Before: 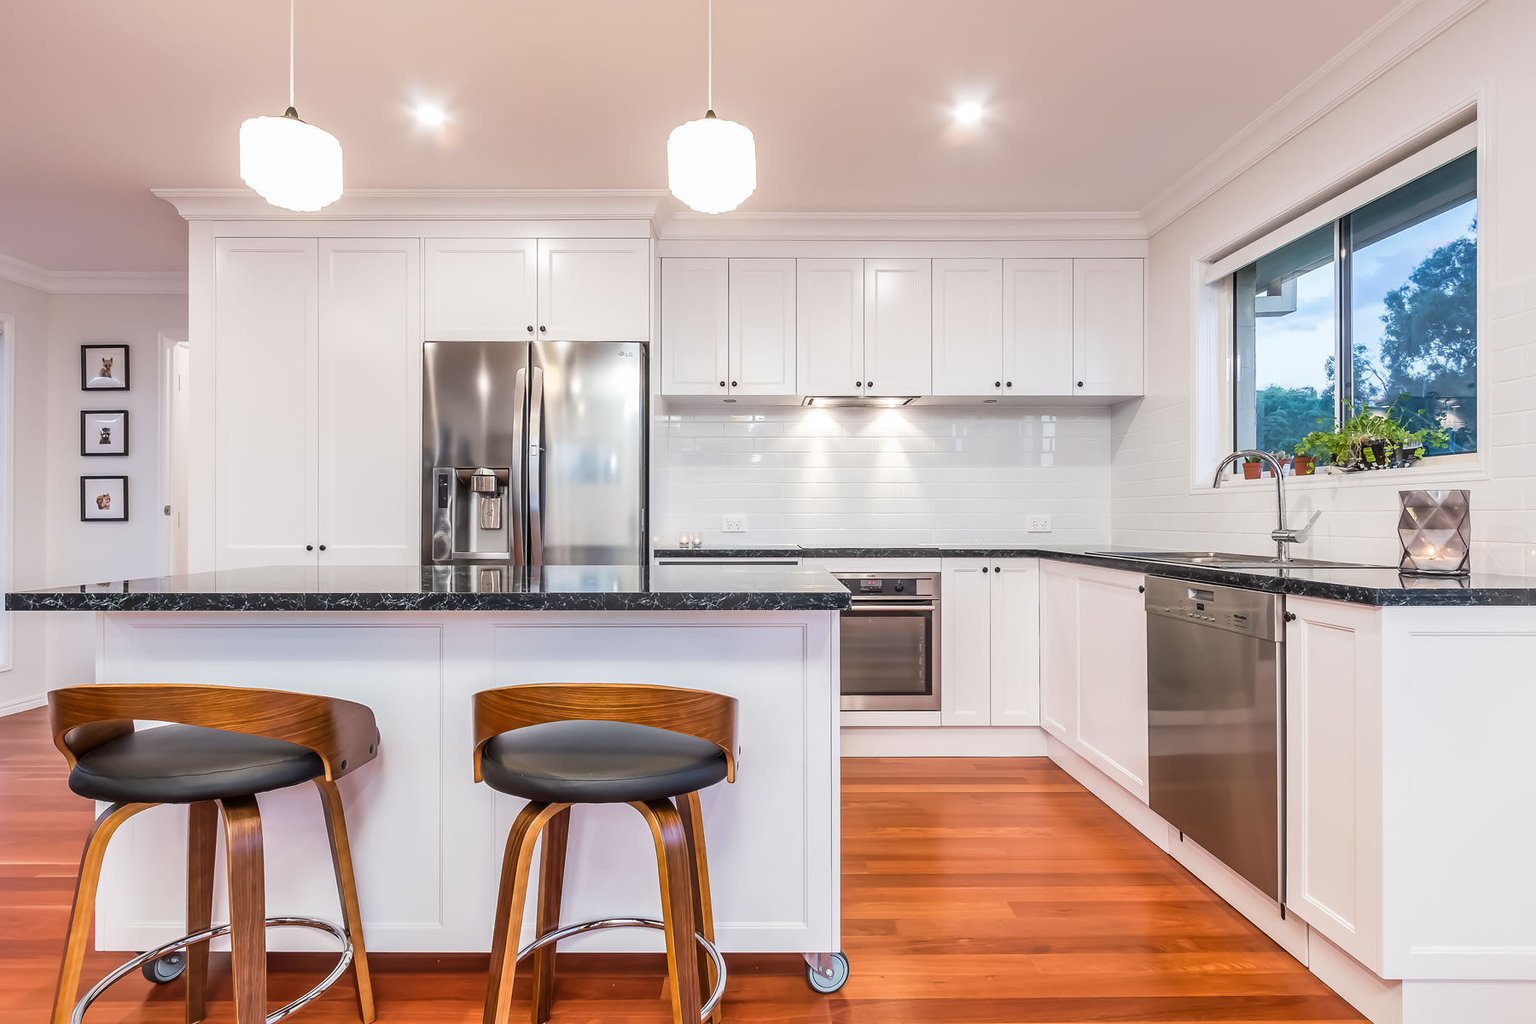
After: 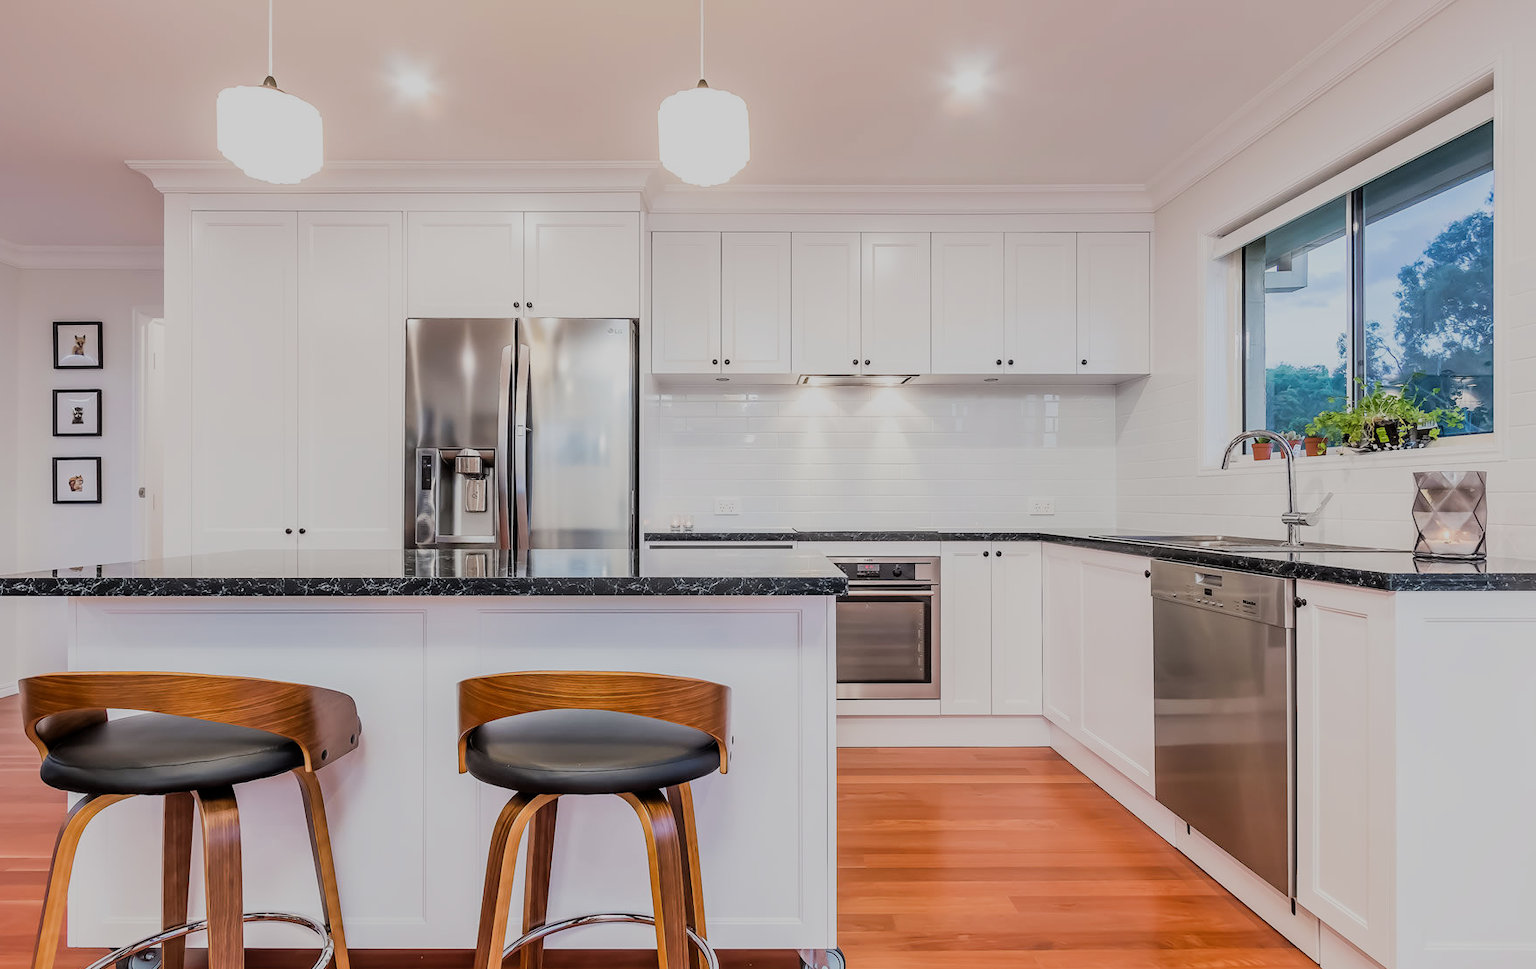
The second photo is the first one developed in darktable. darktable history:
filmic rgb: black relative exposure -6.98 EV, white relative exposure 5.63 EV, hardness 2.86
crop: left 1.964%, top 3.251%, right 1.122%, bottom 4.933%
